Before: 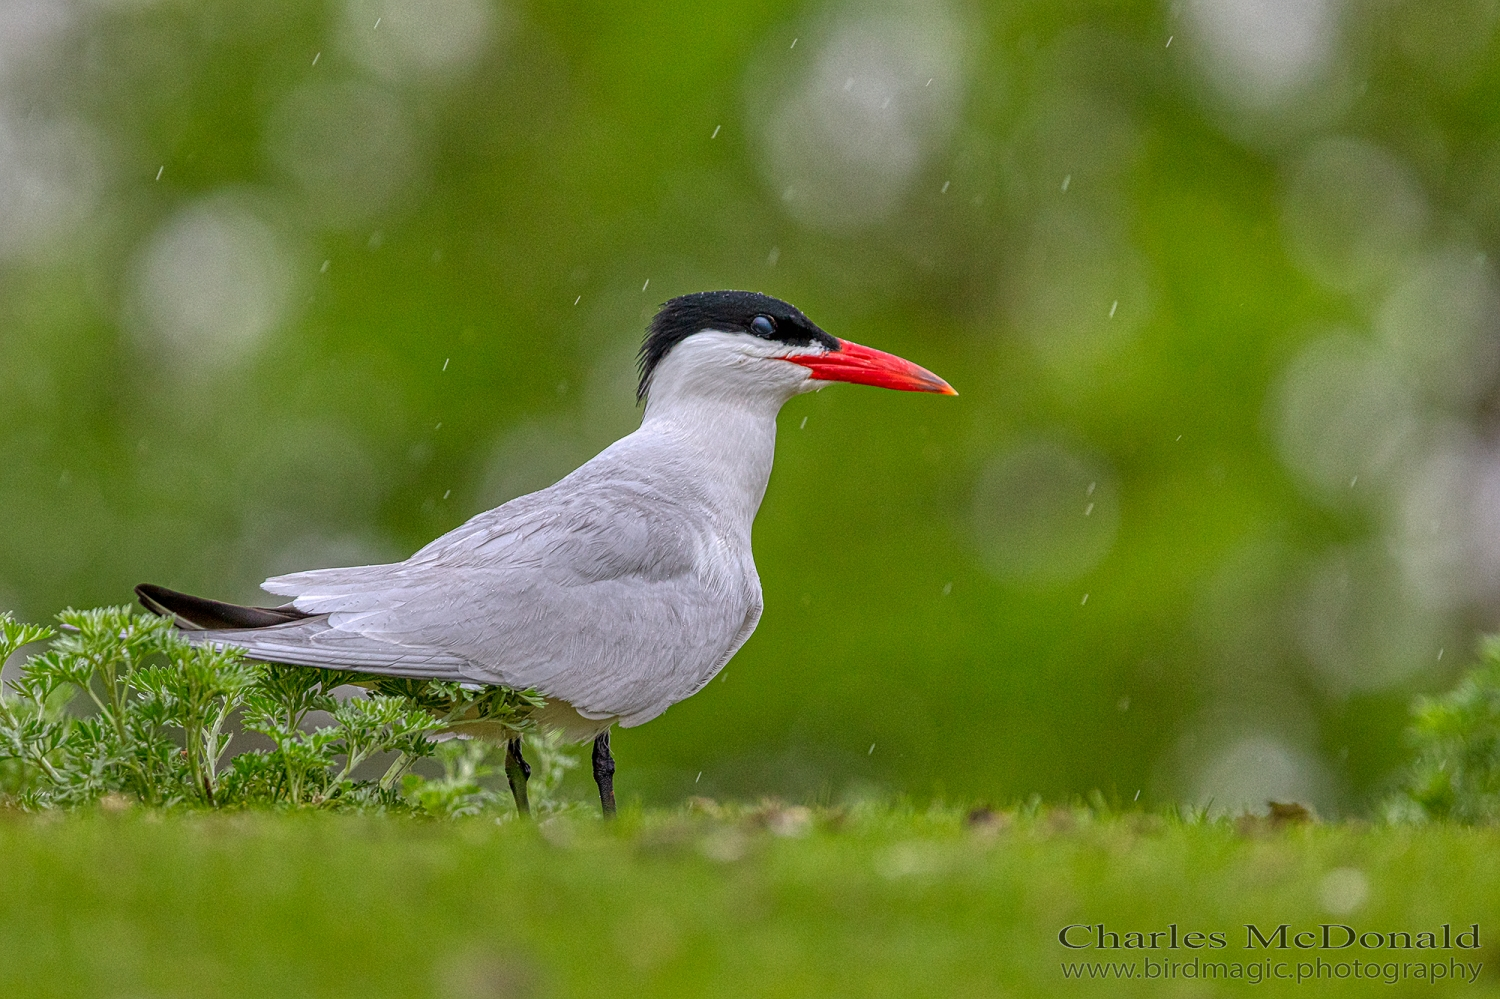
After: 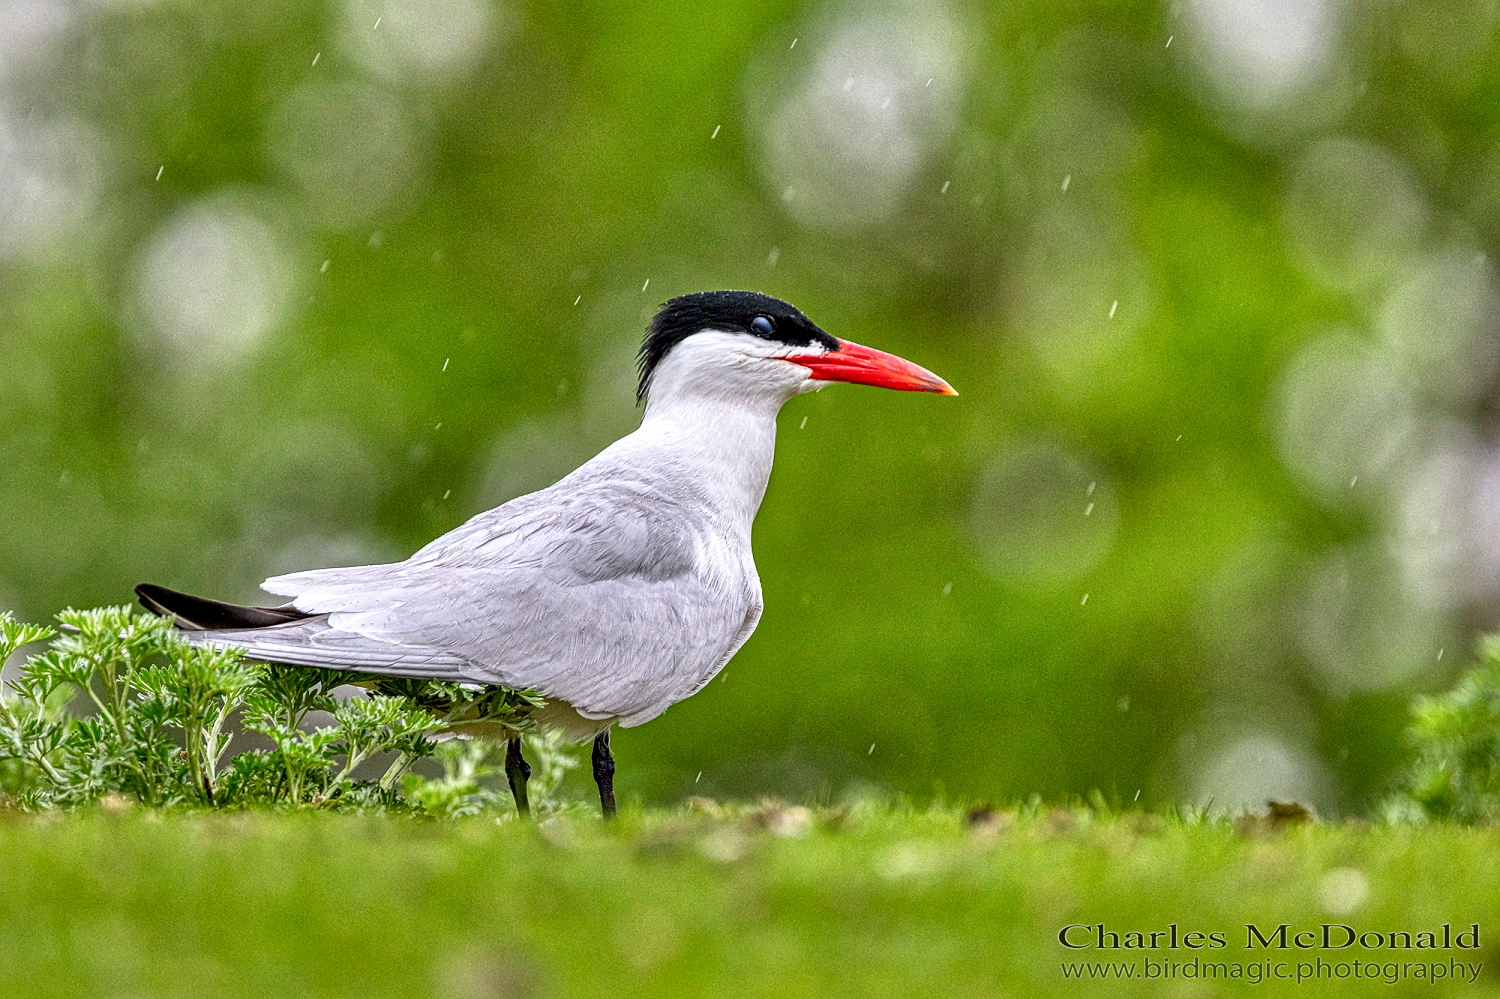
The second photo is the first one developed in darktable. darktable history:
local contrast: mode bilateral grid, contrast 20, coarseness 50, detail 119%, midtone range 0.2
base curve: curves: ch0 [(0, 0) (0.688, 0.865) (1, 1)], preserve colors none
contrast equalizer: octaves 7, y [[0.586, 0.584, 0.576, 0.565, 0.552, 0.539], [0.5 ×6], [0.97, 0.959, 0.919, 0.859, 0.789, 0.717], [0 ×6], [0 ×6]]
